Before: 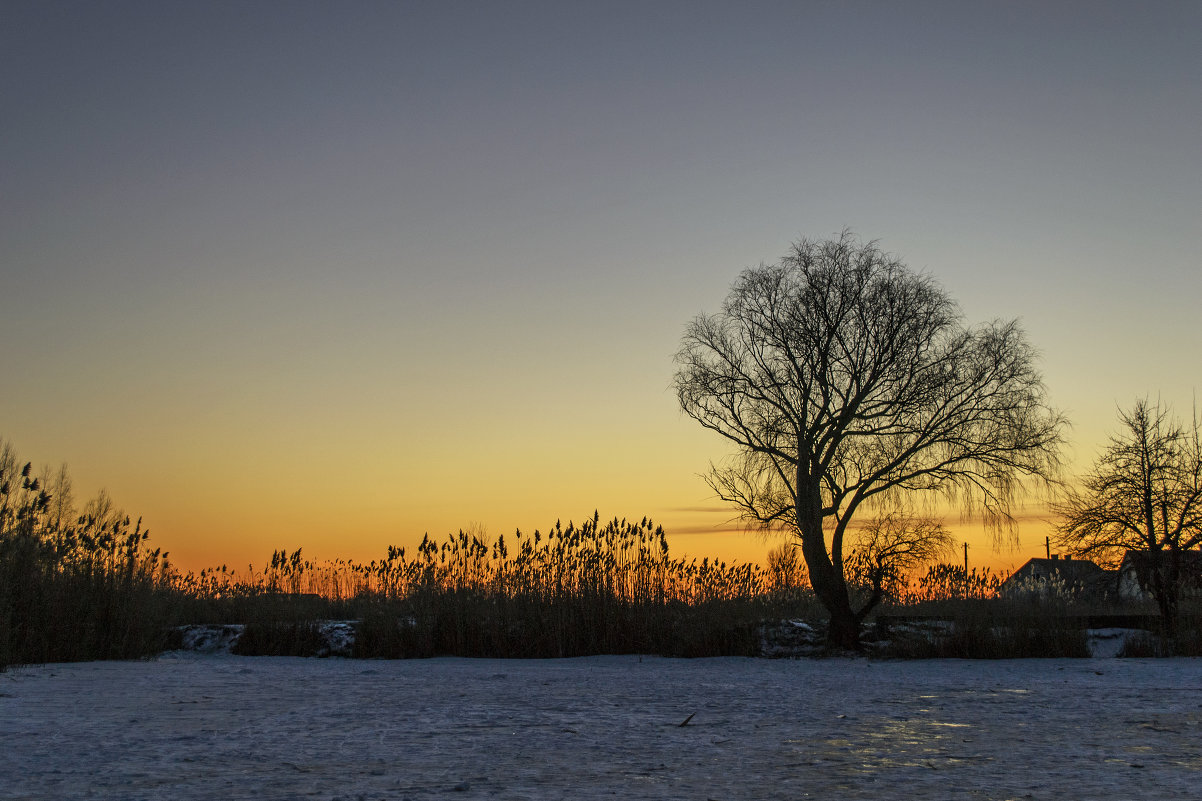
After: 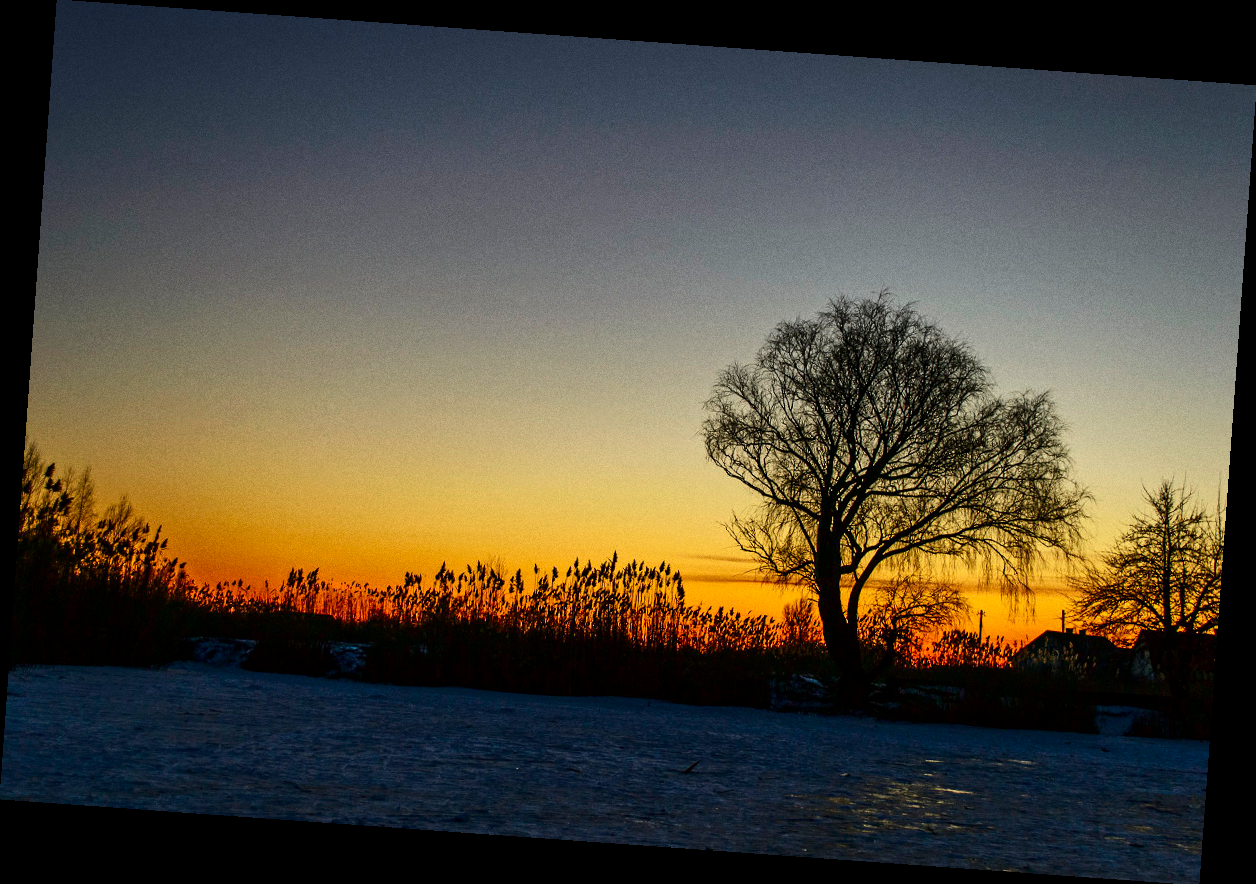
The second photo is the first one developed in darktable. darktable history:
rotate and perspective: rotation 4.1°, automatic cropping off
contrast brightness saturation: contrast 0.22, brightness -0.19, saturation 0.24
grain: coarseness 0.47 ISO
